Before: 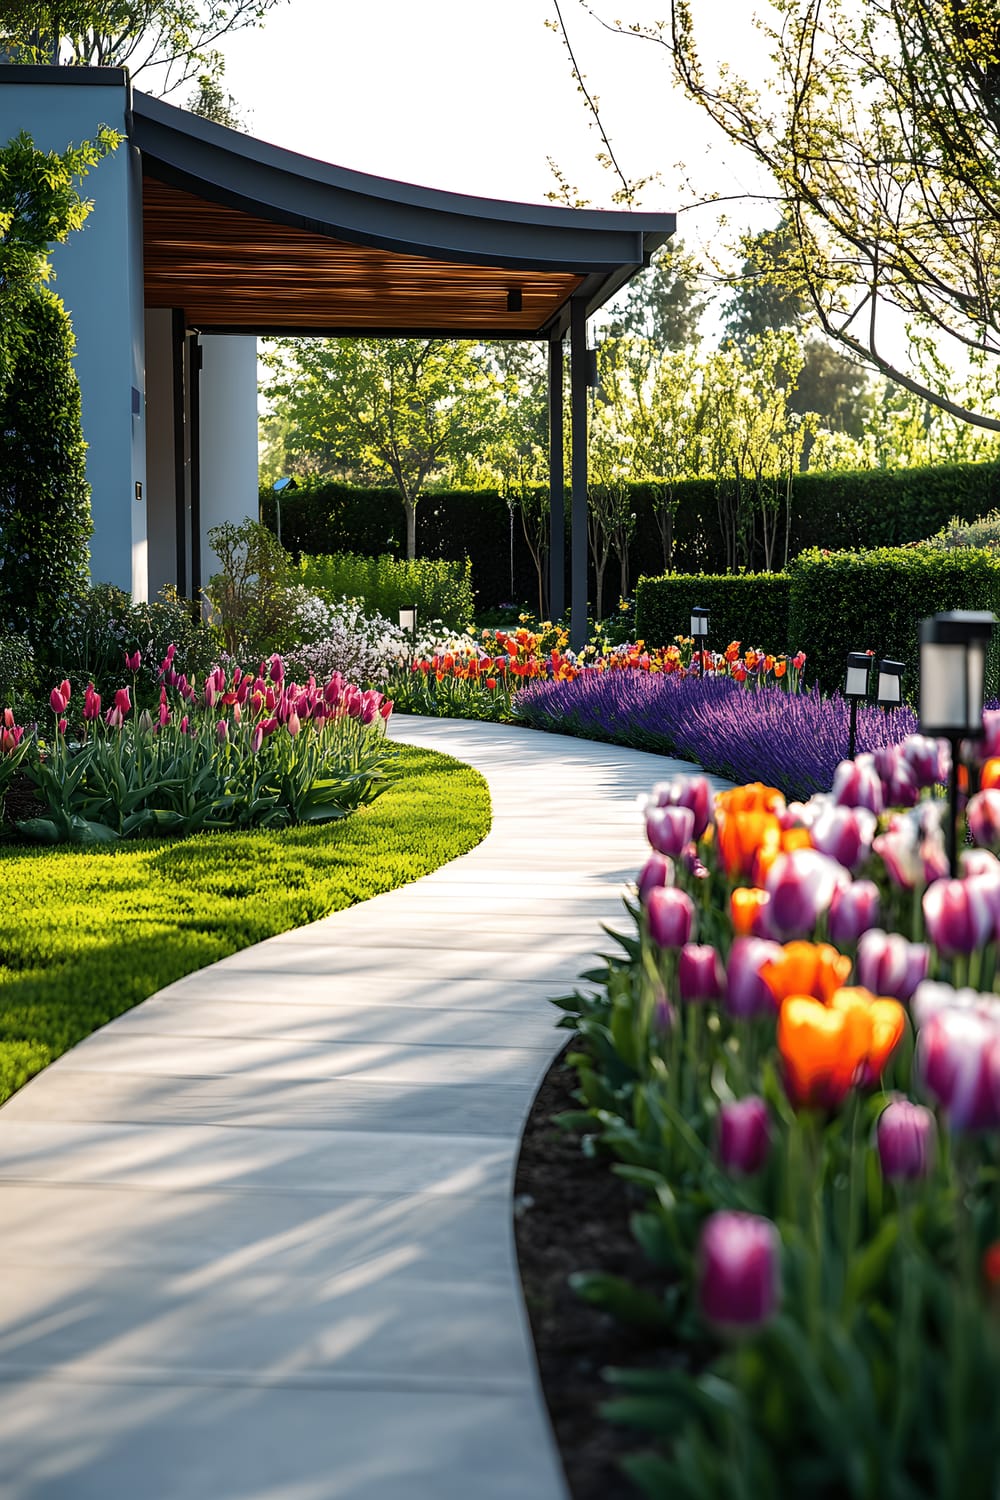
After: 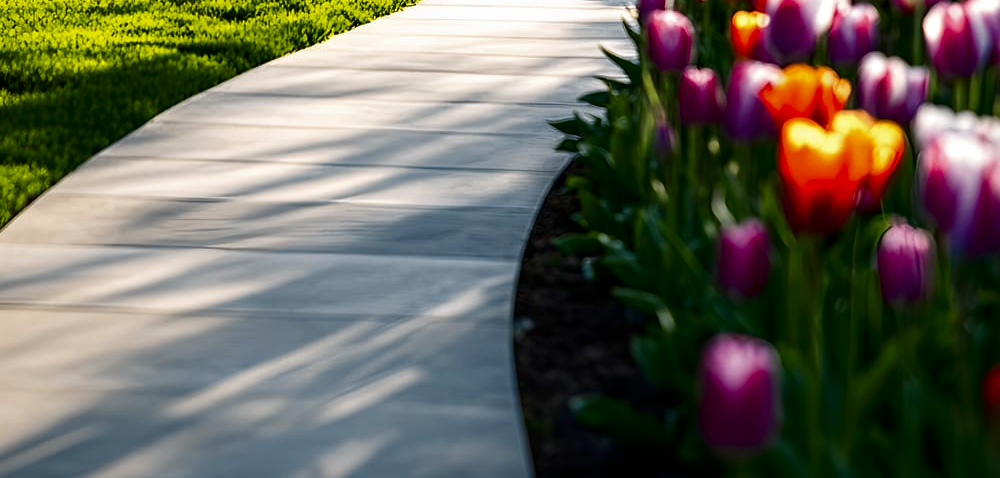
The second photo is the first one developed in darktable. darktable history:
crop and rotate: top 58.519%, bottom 9.602%
exposure: exposure -0.015 EV, compensate highlight preservation false
contrast brightness saturation: contrast 0.101, brightness -0.269, saturation 0.142
tone equalizer: on, module defaults
